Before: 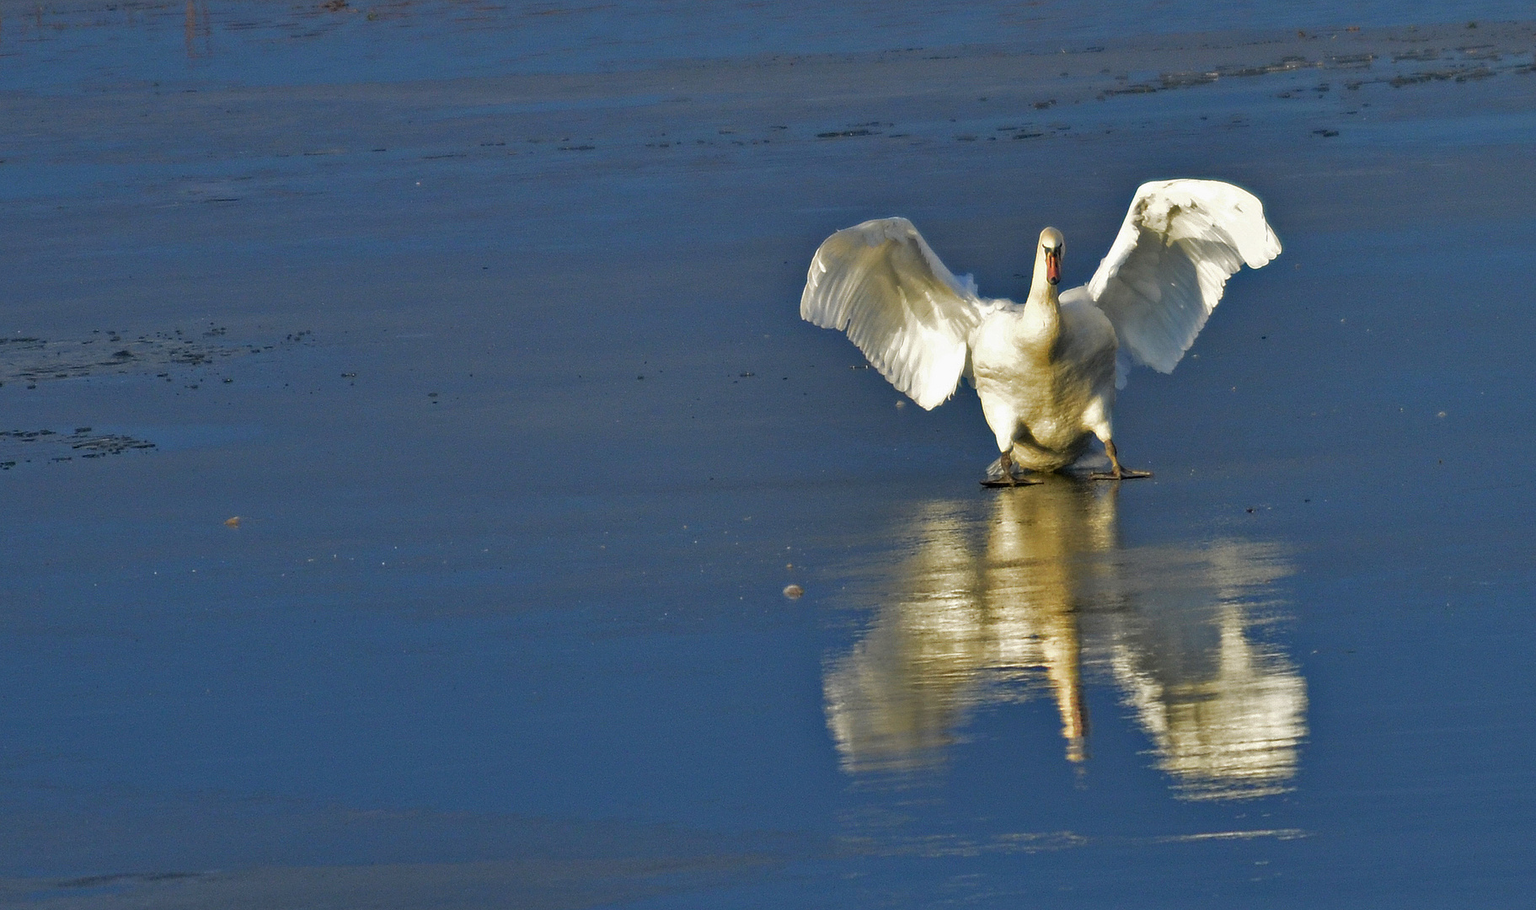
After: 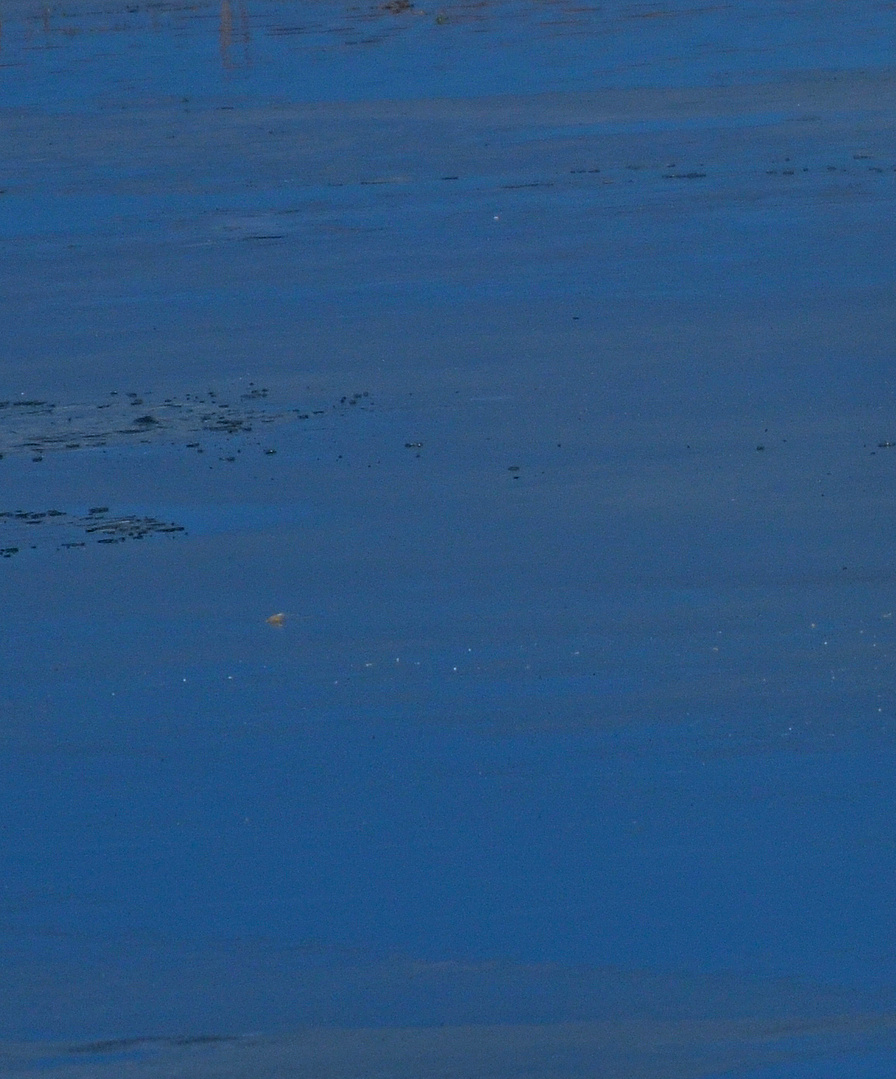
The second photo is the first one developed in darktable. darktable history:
color calibration: illuminant as shot in camera, x 0.383, y 0.38, temperature 3949.15 K, gamut compression 1.66
crop and rotate: left 0%, top 0%, right 50.845%
